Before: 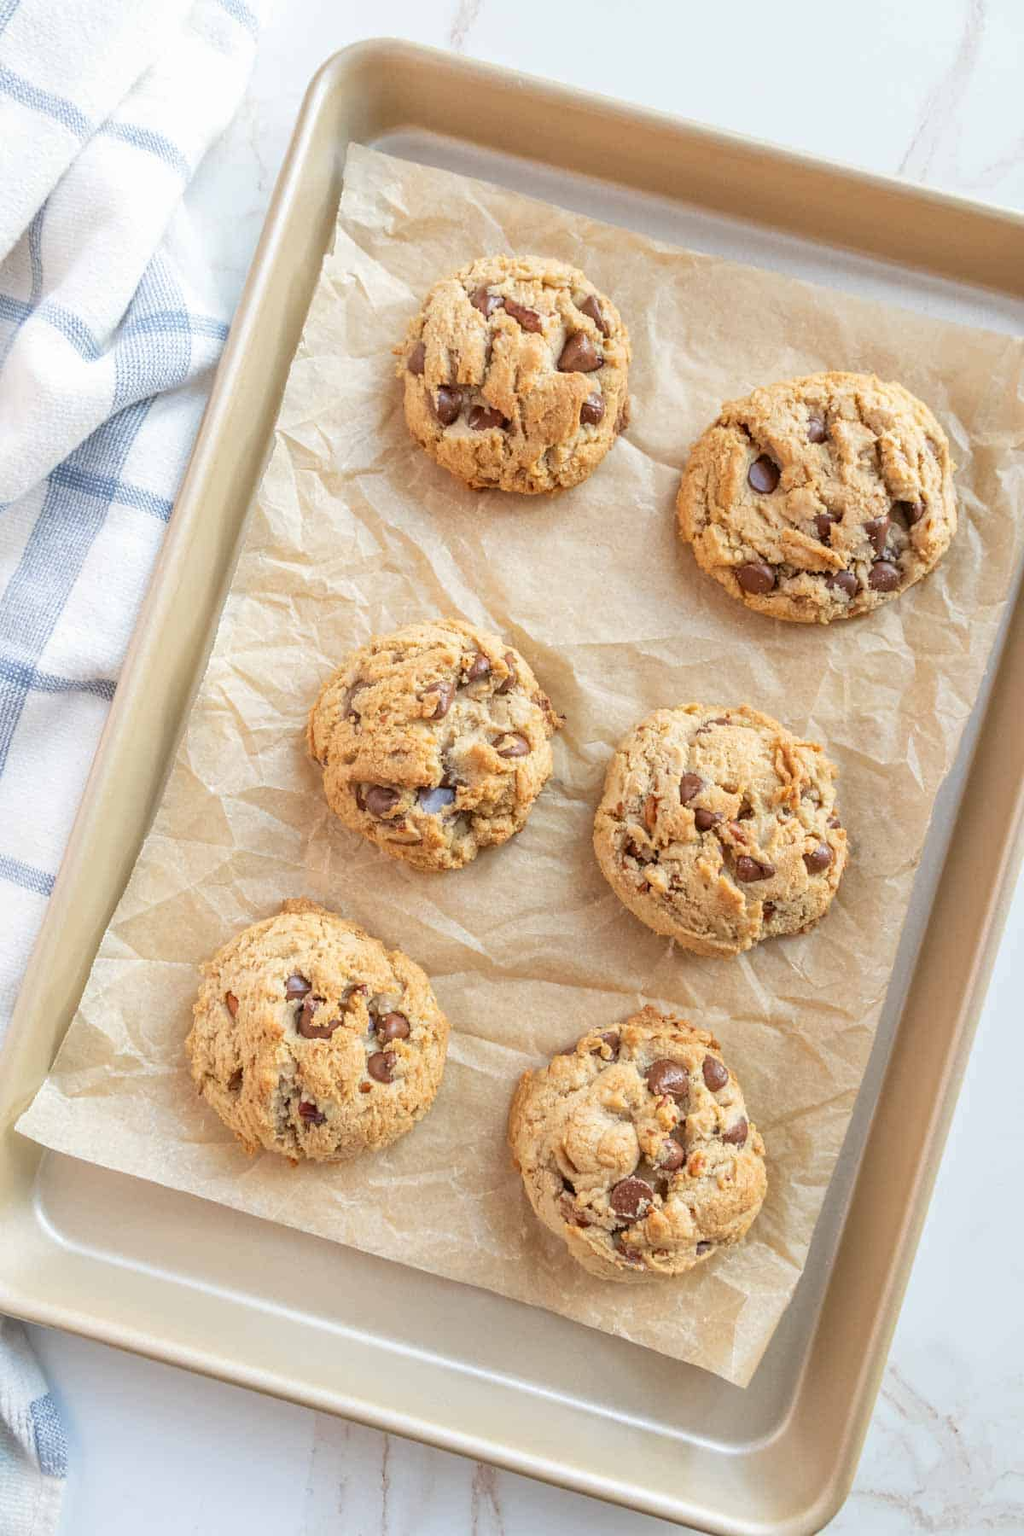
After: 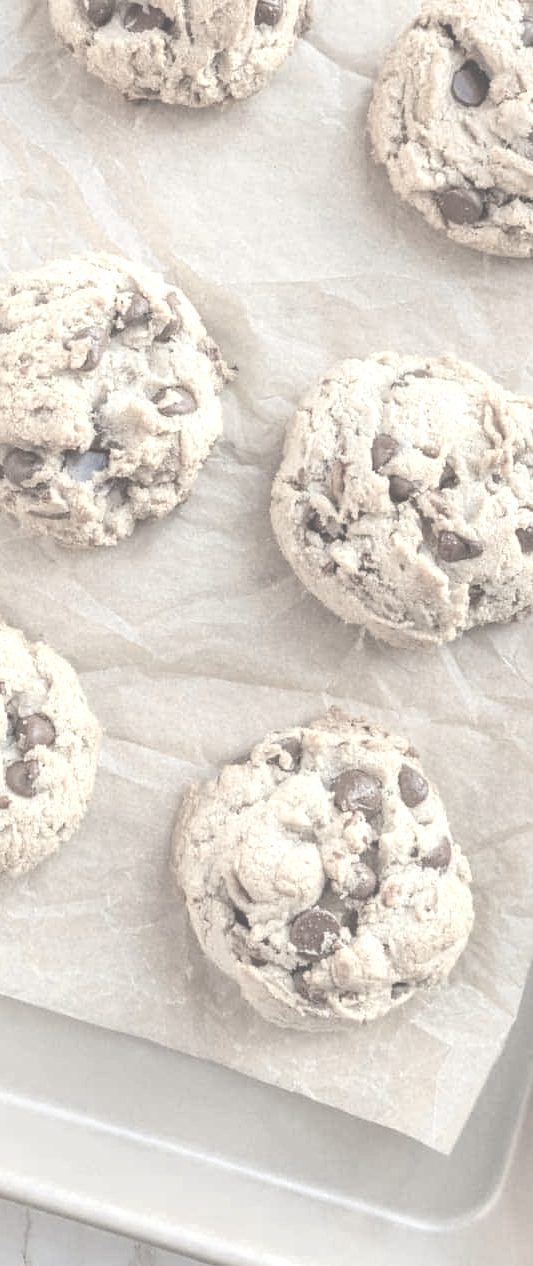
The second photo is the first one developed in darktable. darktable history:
contrast brightness saturation: brightness 0.18, saturation -0.5
crop: left 35.432%, top 26.233%, right 20.145%, bottom 3.432%
color zones: curves: ch0 [(0.25, 0.667) (0.758, 0.368)]; ch1 [(0.215, 0.245) (0.761, 0.373)]; ch2 [(0.247, 0.554) (0.761, 0.436)]
exposure: black level correction -0.041, exposure 0.064 EV, compensate highlight preservation false
